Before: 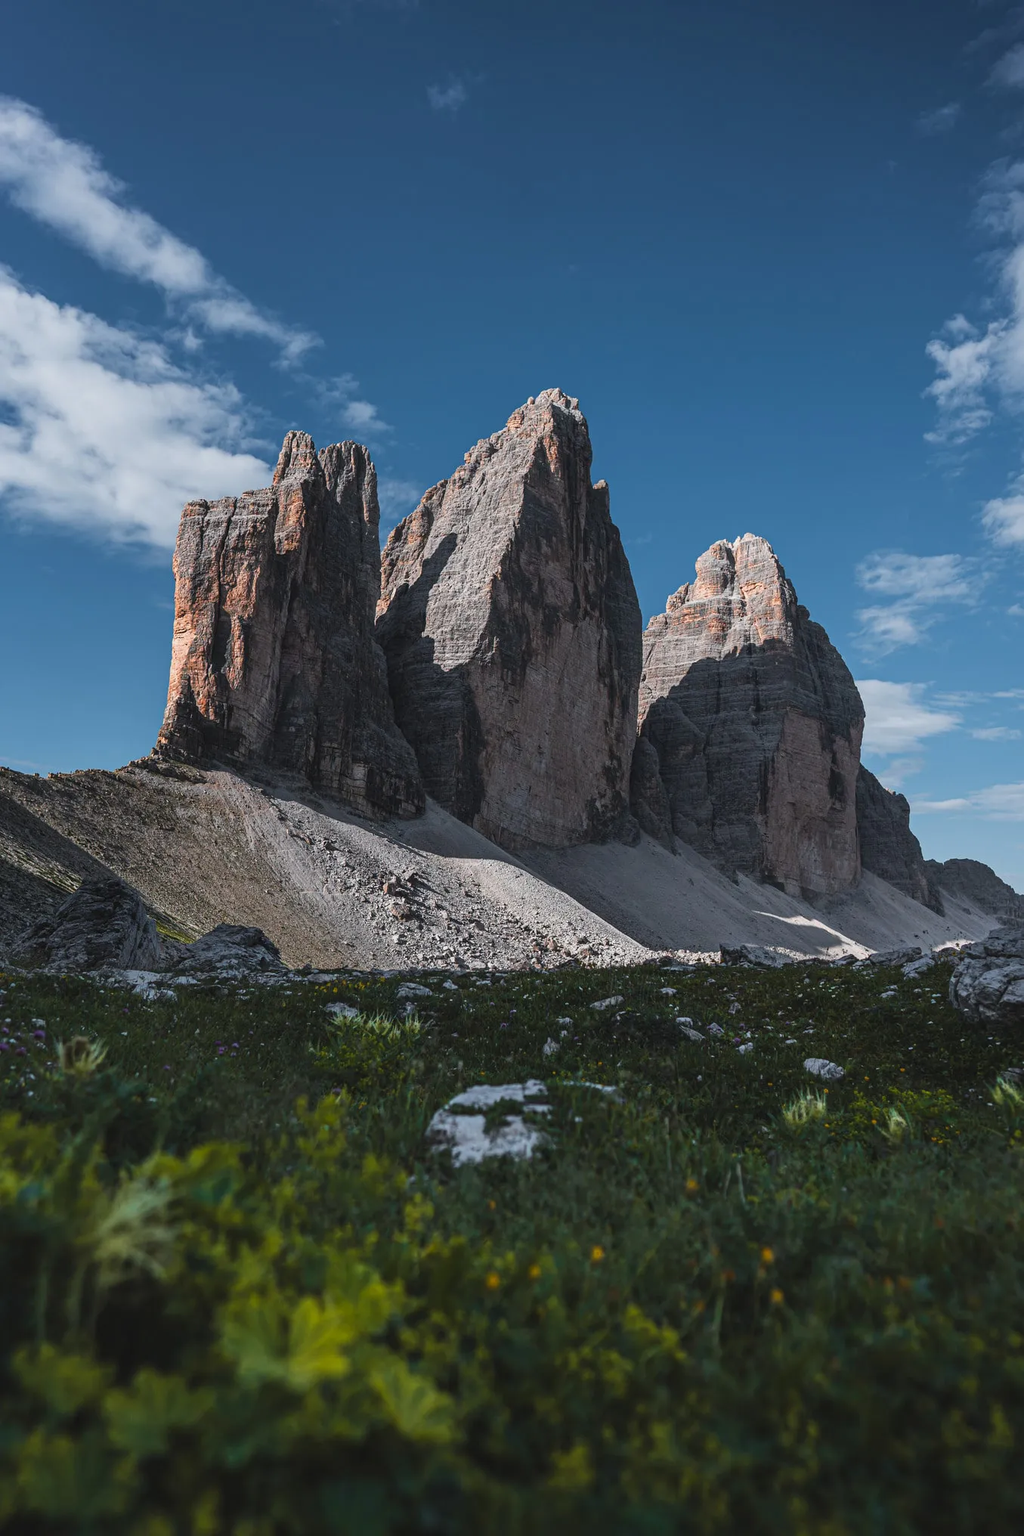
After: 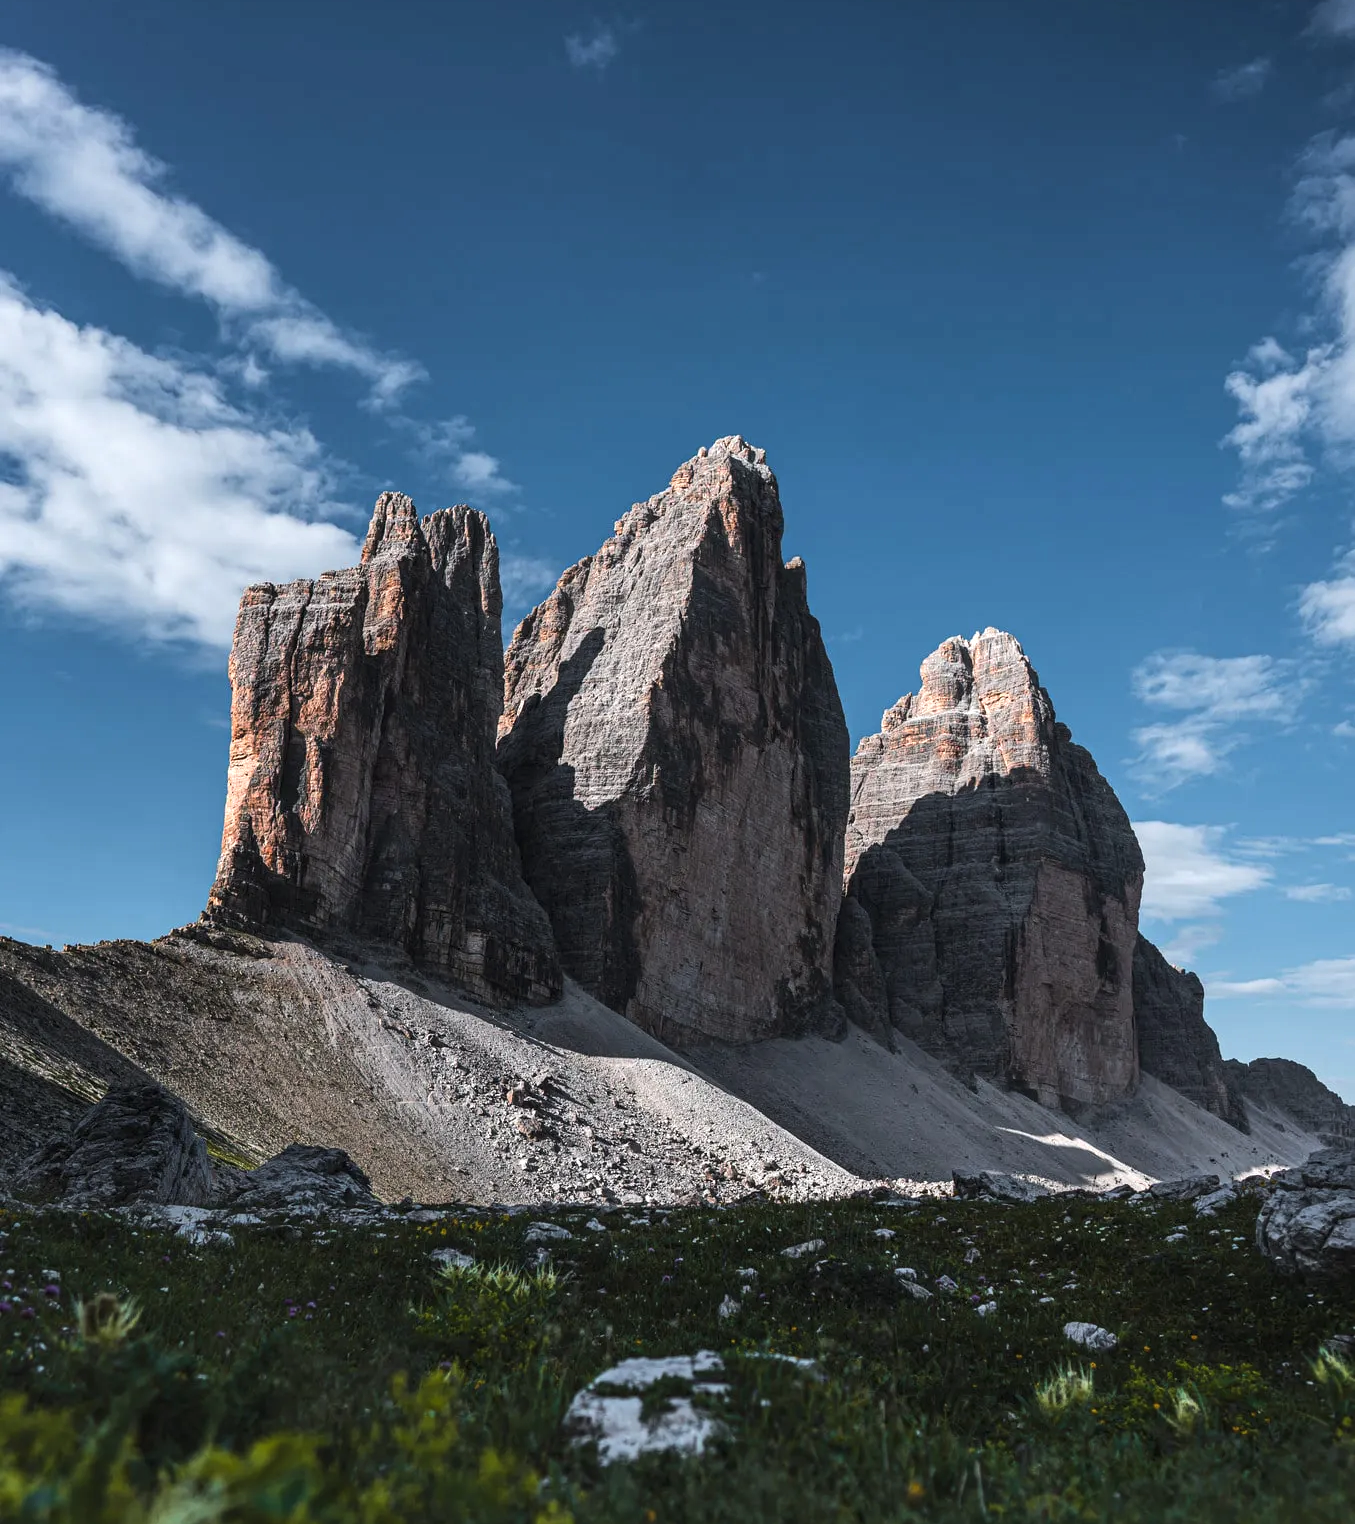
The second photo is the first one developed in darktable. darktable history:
local contrast: highlights 100%, shadows 100%, detail 120%, midtone range 0.2
tone equalizer: -8 EV -0.417 EV, -7 EV -0.389 EV, -6 EV -0.333 EV, -5 EV -0.222 EV, -3 EV 0.222 EV, -2 EV 0.333 EV, -1 EV 0.389 EV, +0 EV 0.417 EV, edges refinement/feathering 500, mask exposure compensation -1.57 EV, preserve details no
crop: top 3.857%, bottom 21.132%
